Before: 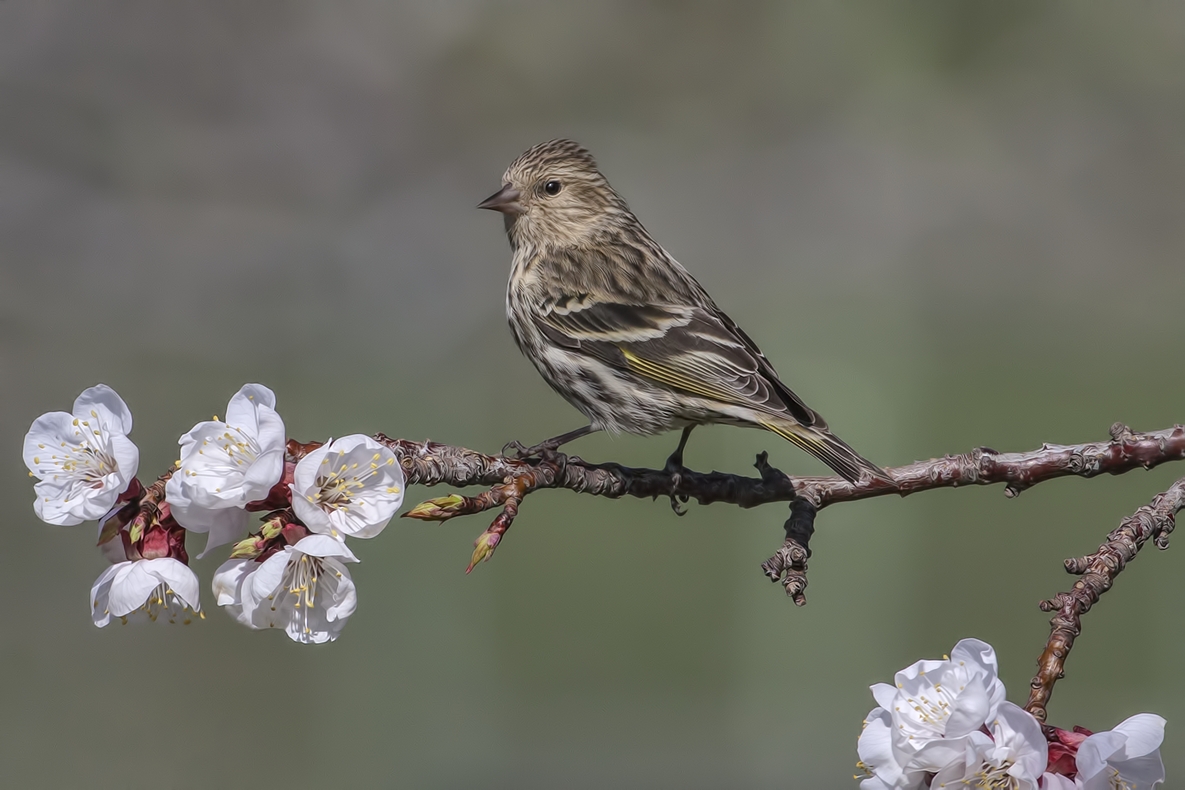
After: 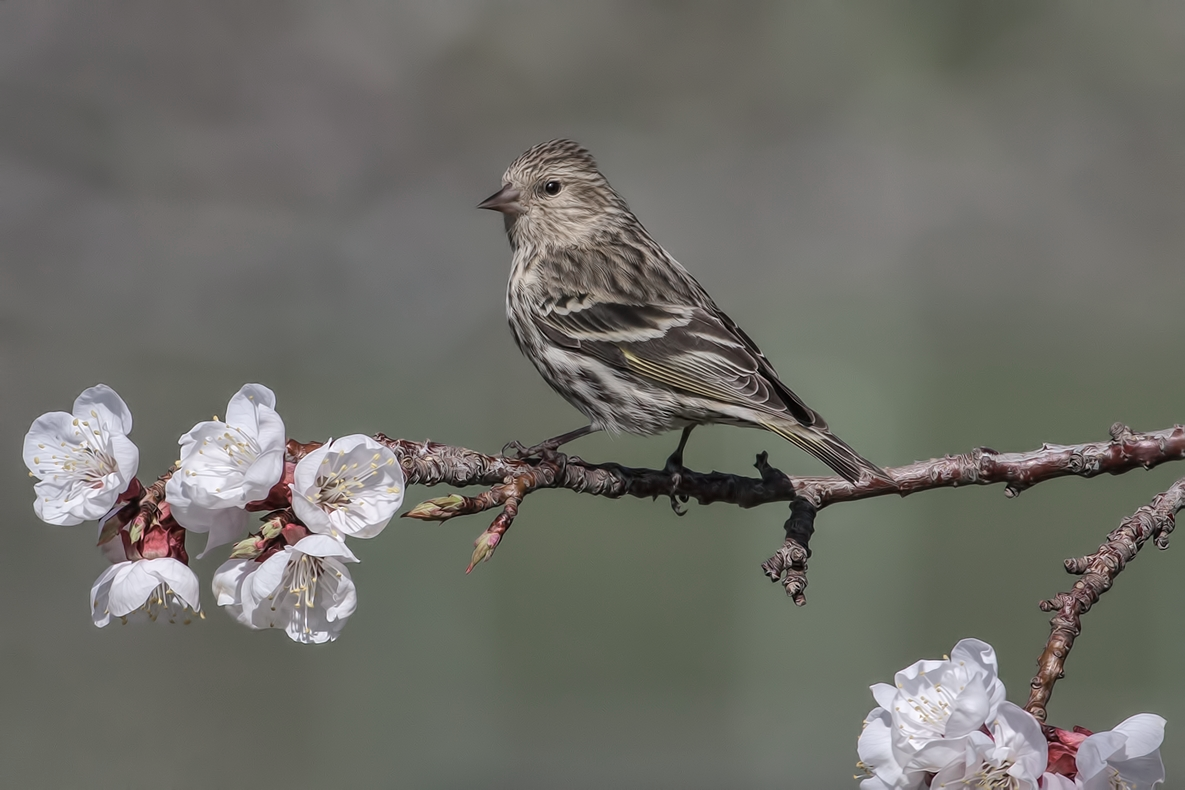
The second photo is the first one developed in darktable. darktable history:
color zones: curves: ch0 [(0, 0.559) (0.153, 0.551) (0.229, 0.5) (0.429, 0.5) (0.571, 0.5) (0.714, 0.5) (0.857, 0.5) (1, 0.559)]; ch1 [(0, 0.417) (0.112, 0.336) (0.213, 0.26) (0.429, 0.34) (0.571, 0.35) (0.683, 0.331) (0.857, 0.344) (1, 0.417)]
